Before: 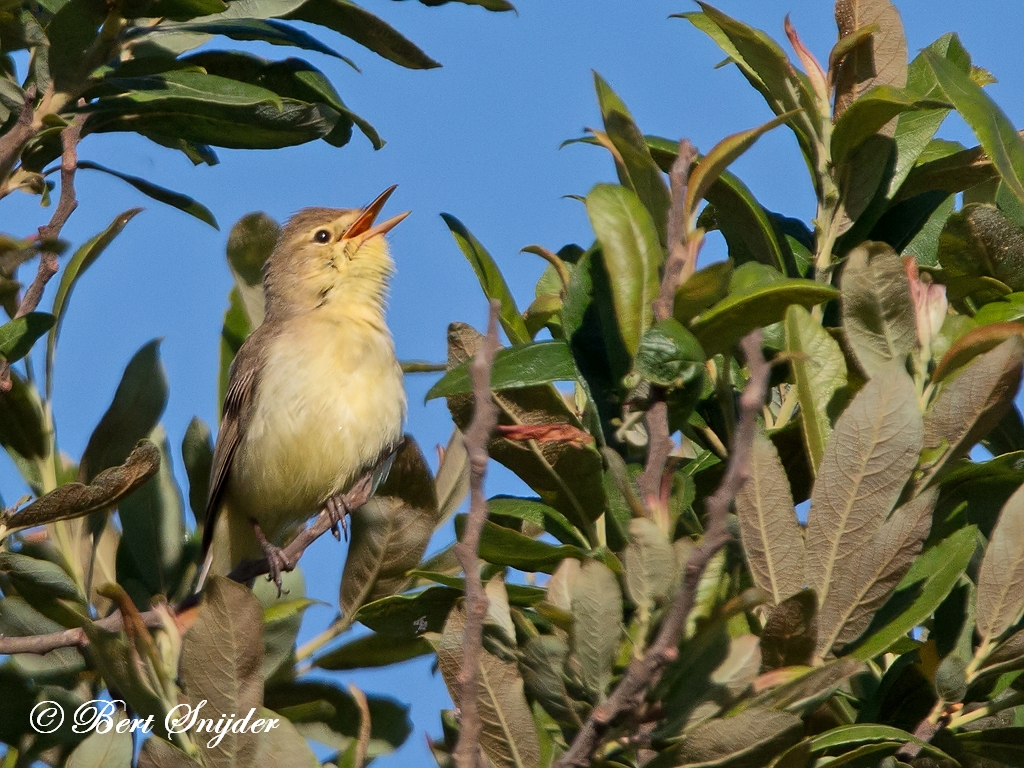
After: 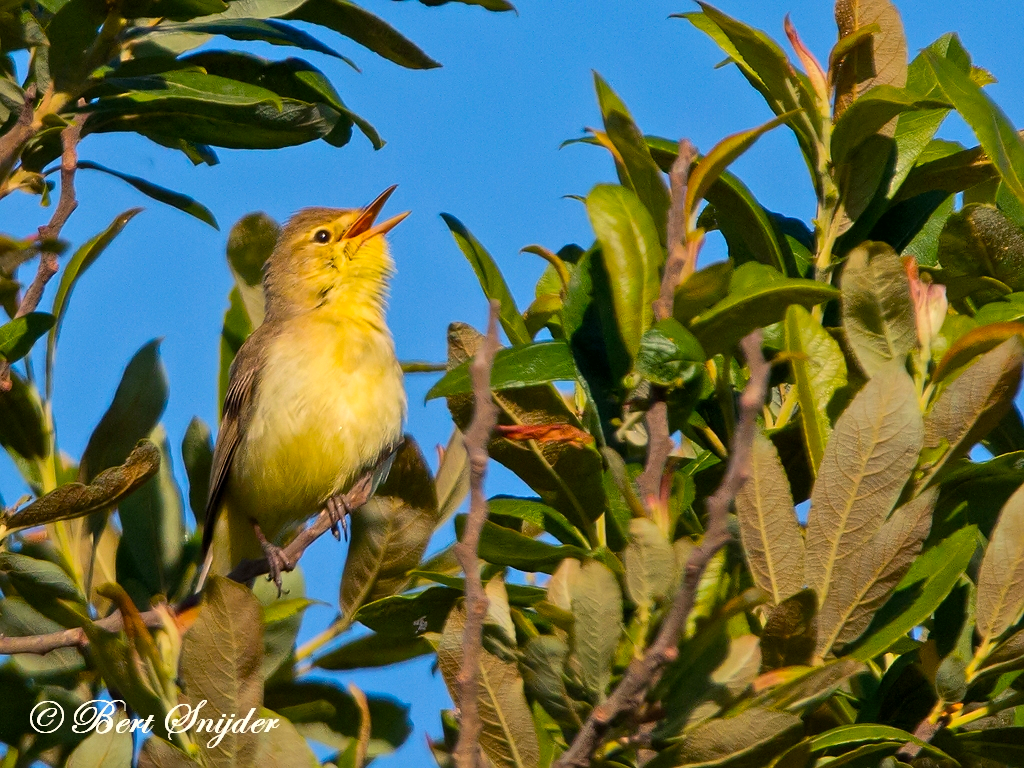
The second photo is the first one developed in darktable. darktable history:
color balance rgb: highlights gain › chroma 3.034%, highlights gain › hue 73.35°, perceptual saturation grading › global saturation 39.605%, perceptual brilliance grading › global brilliance 3.268%, global vibrance 20%
